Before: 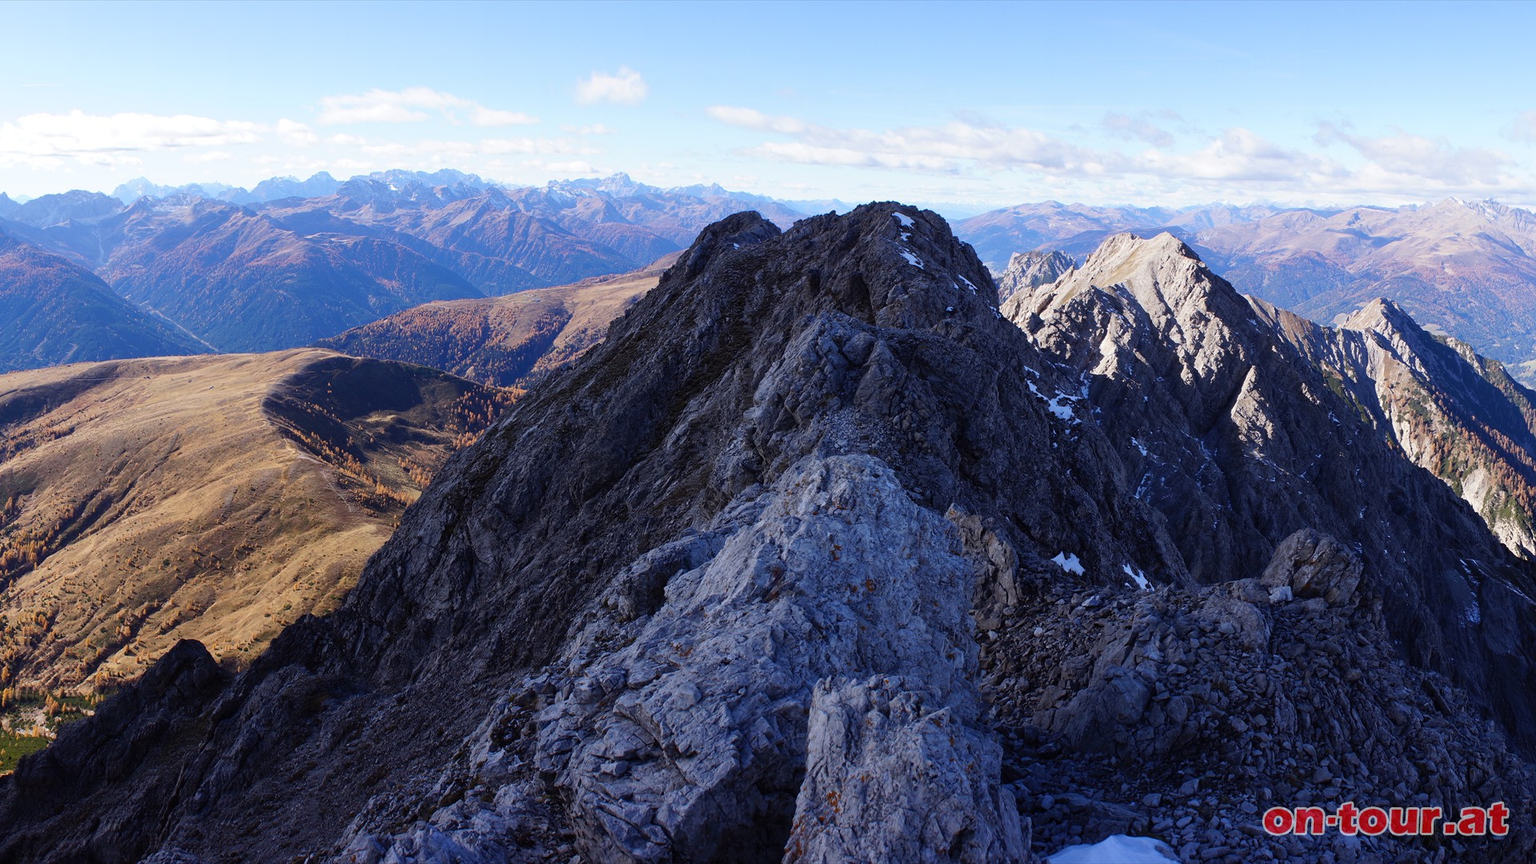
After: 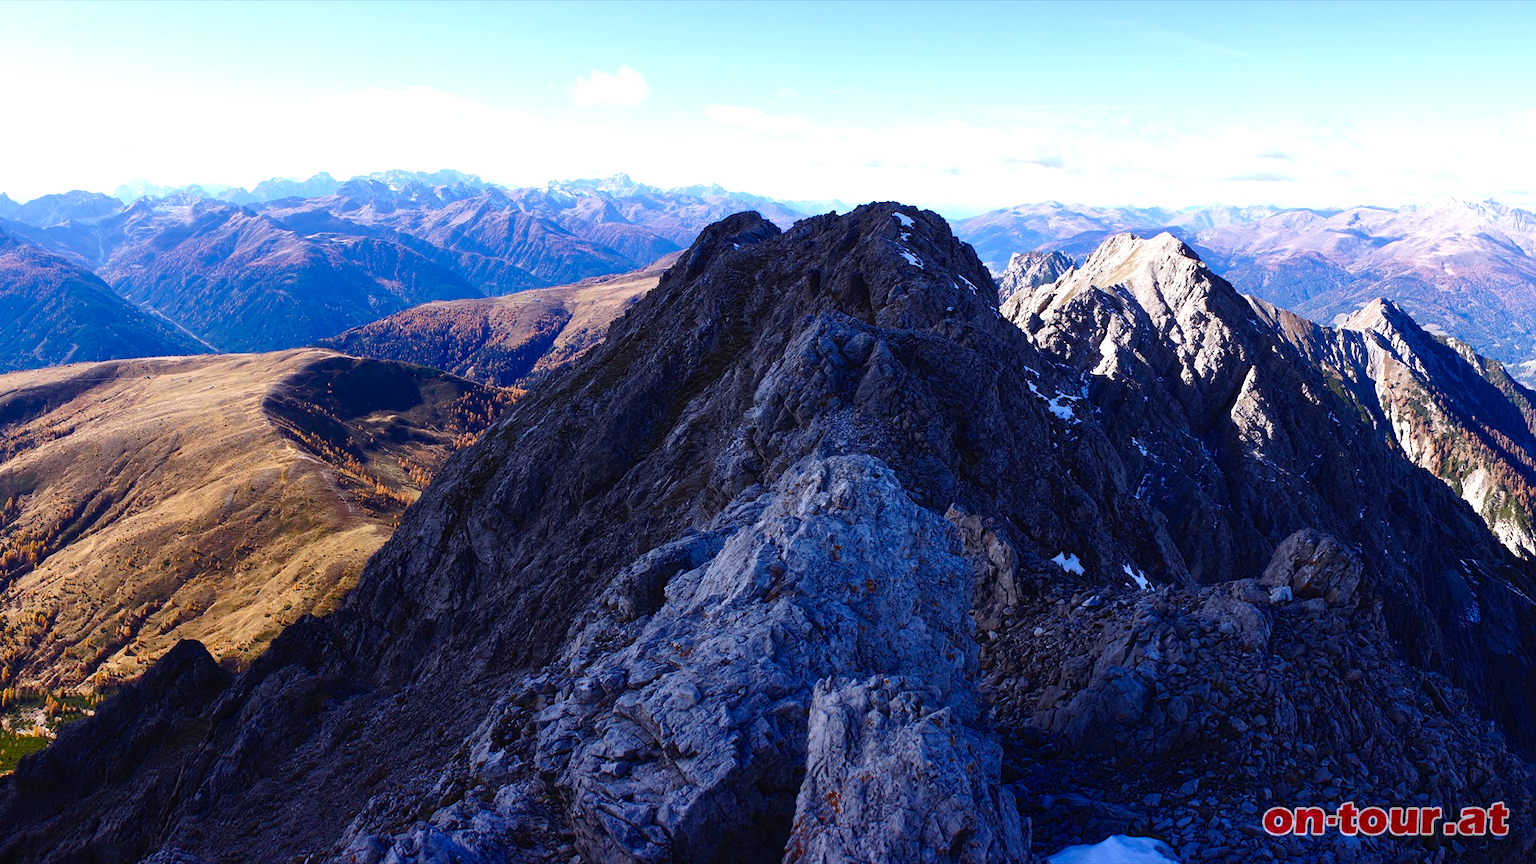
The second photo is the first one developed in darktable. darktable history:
color balance rgb: power › chroma 0.523%, power › hue 260.25°, global offset › luminance 0.223%, global offset › hue 170.95°, perceptual saturation grading › global saturation 34.921%, perceptual saturation grading › highlights -25.725%, perceptual saturation grading › shadows 50.033%, perceptual brilliance grading › global brilliance 15.055%, perceptual brilliance grading › shadows -34.849%
